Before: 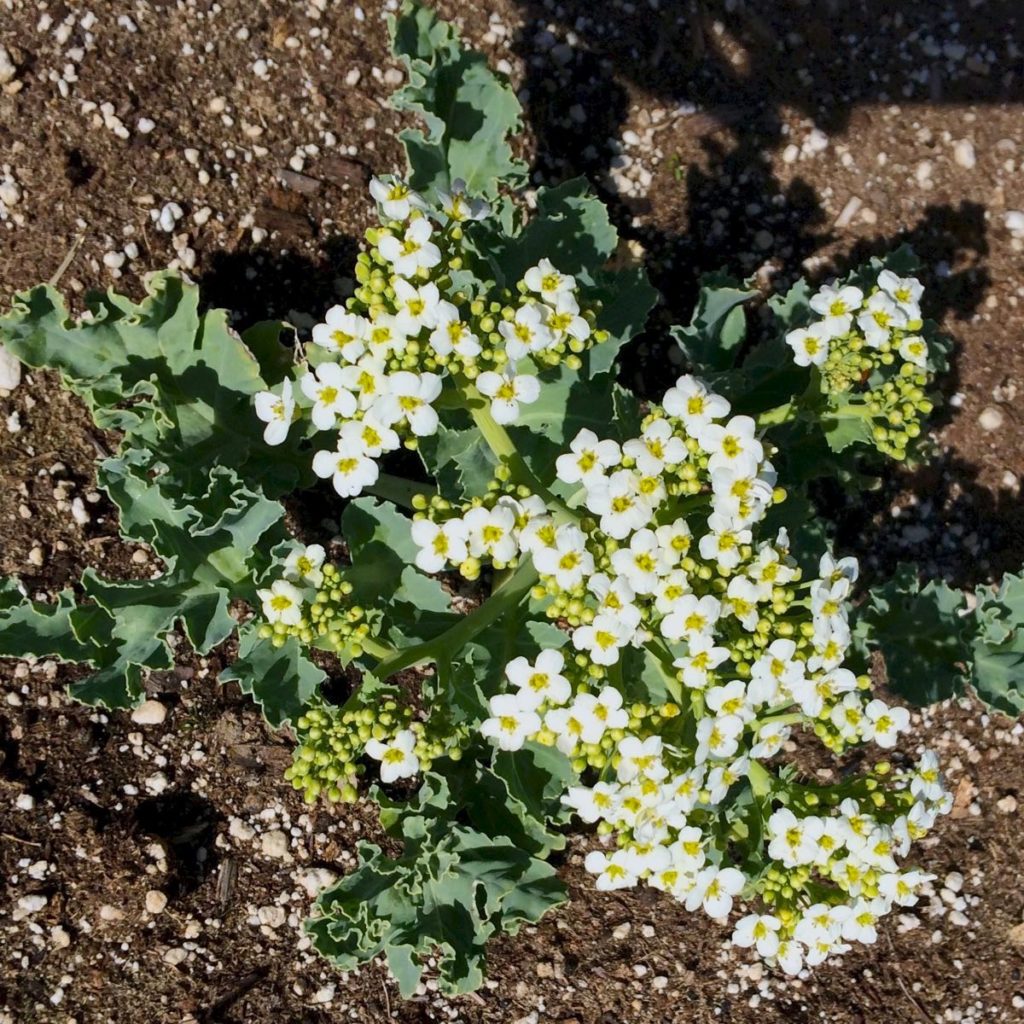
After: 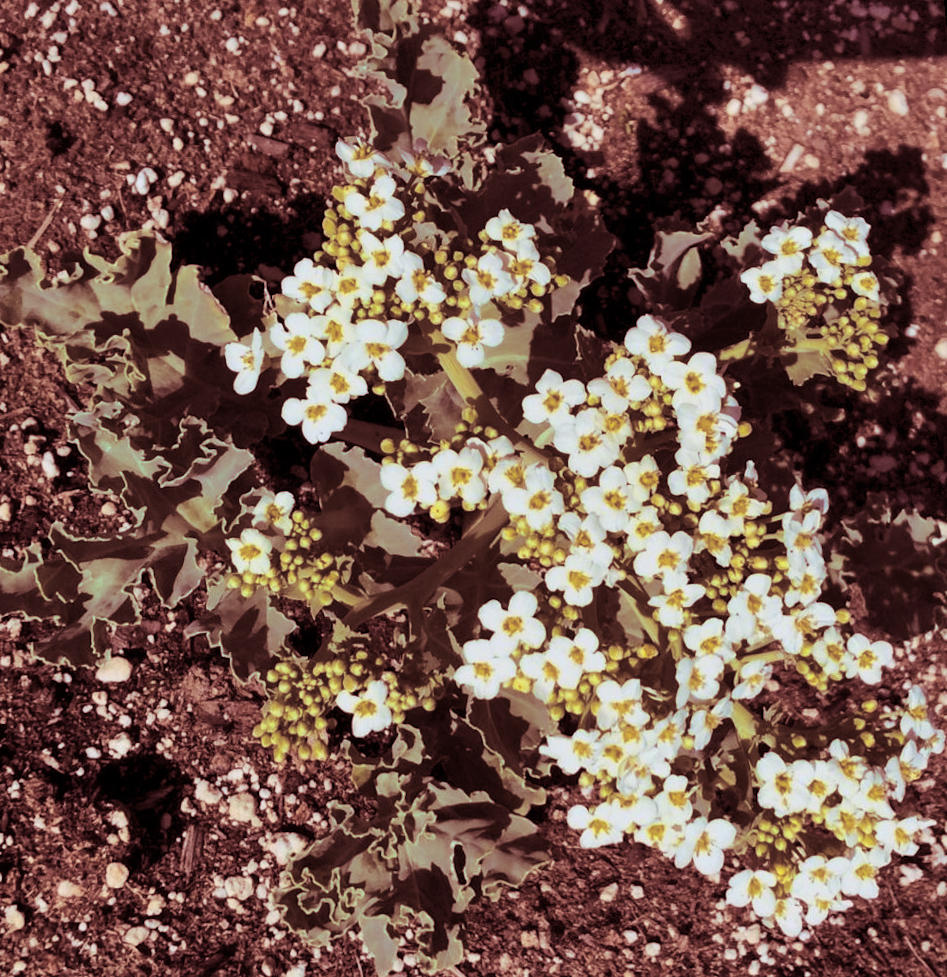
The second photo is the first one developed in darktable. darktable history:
shadows and highlights: soften with gaussian
split-toning: highlights › saturation 0, balance -61.83
rotate and perspective: rotation -1.68°, lens shift (vertical) -0.146, crop left 0.049, crop right 0.912, crop top 0.032, crop bottom 0.96
